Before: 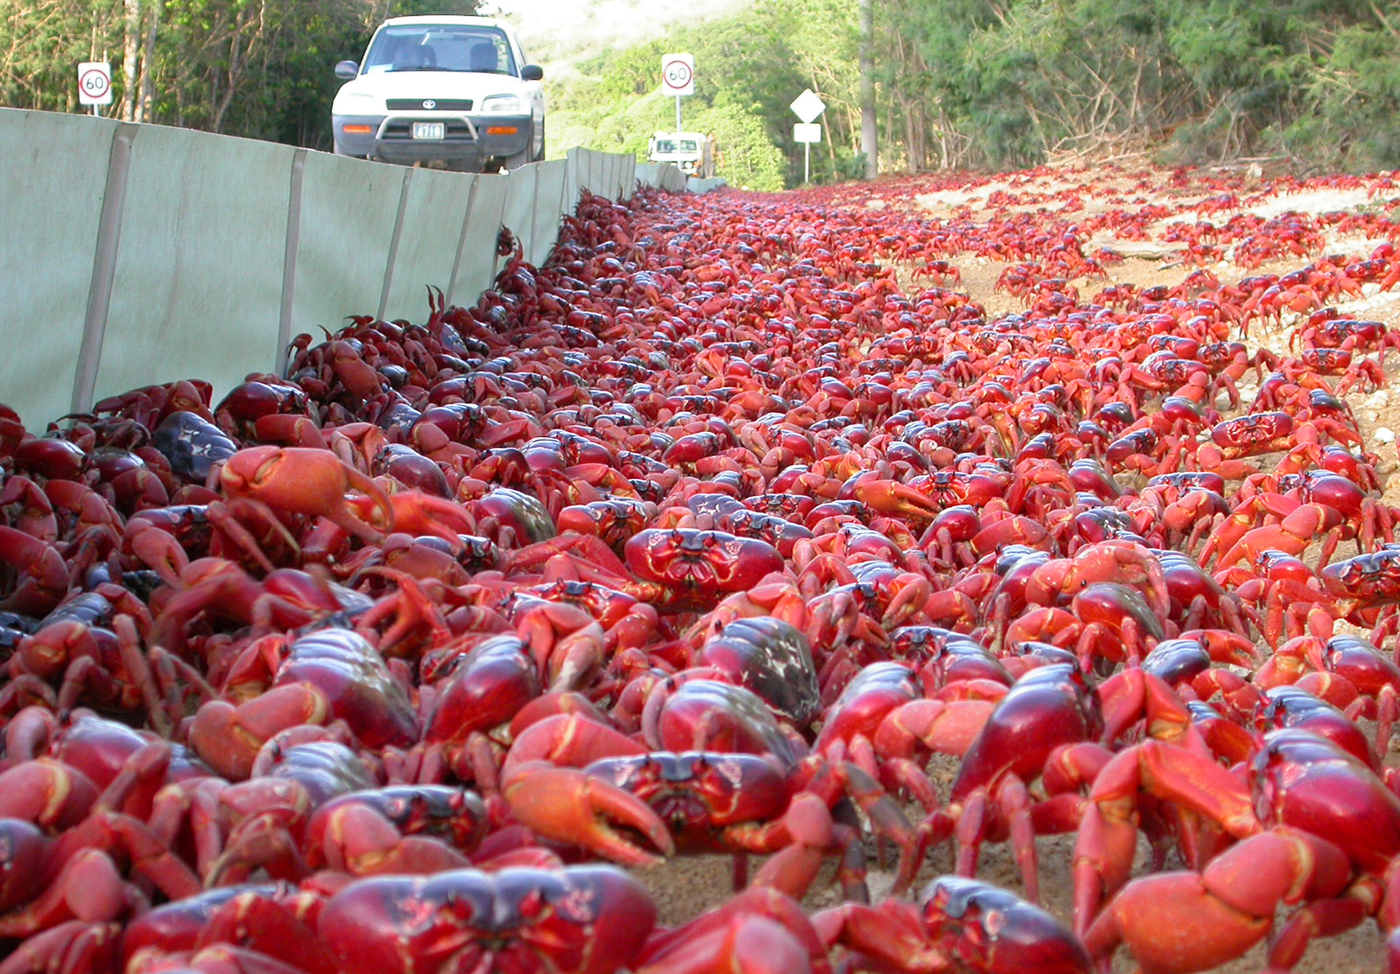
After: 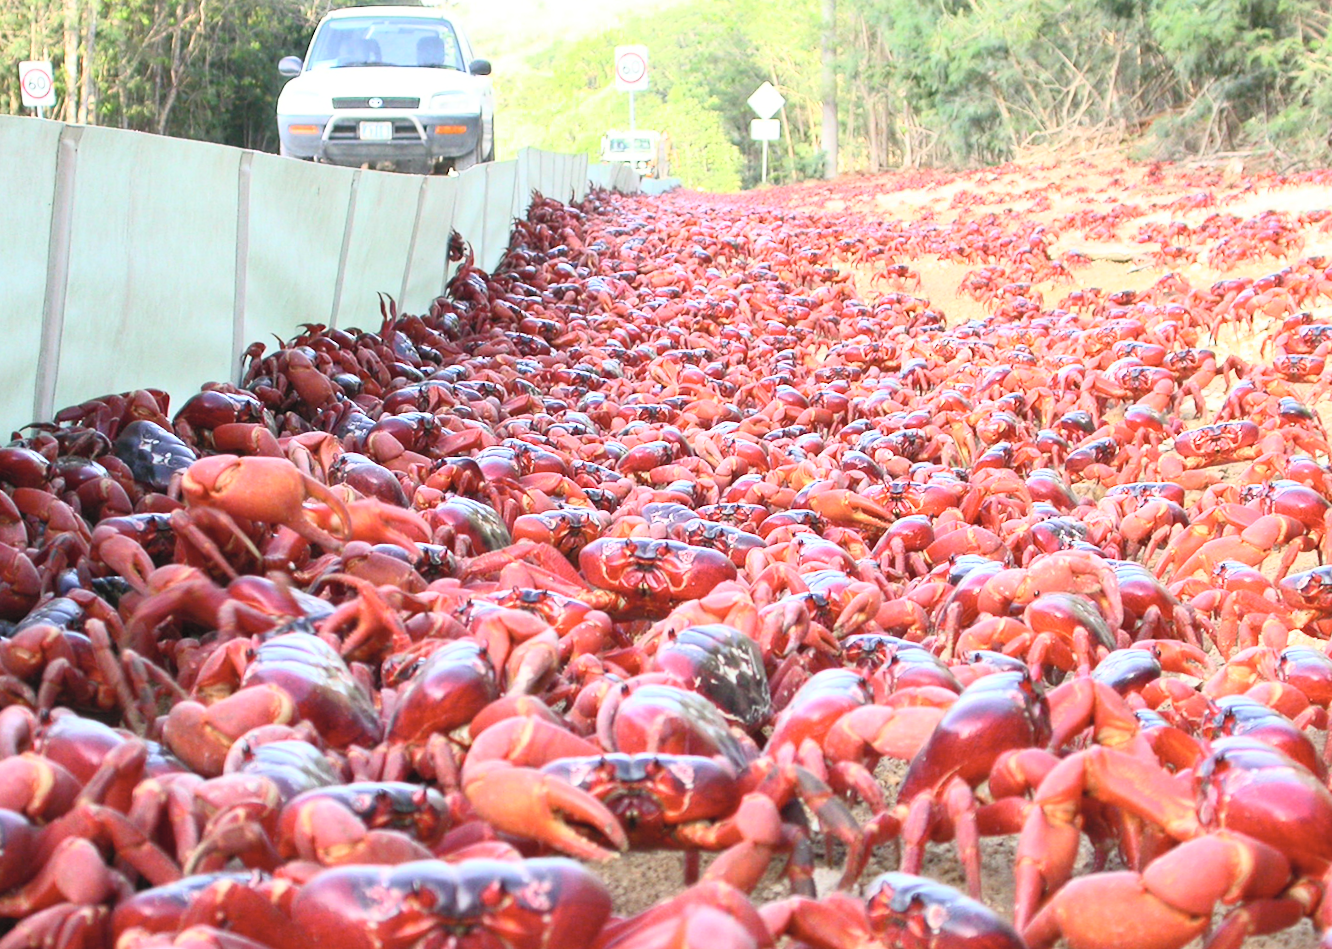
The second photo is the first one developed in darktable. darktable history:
rotate and perspective: rotation 0.074°, lens shift (vertical) 0.096, lens shift (horizontal) -0.041, crop left 0.043, crop right 0.952, crop top 0.024, crop bottom 0.979
contrast brightness saturation: contrast 0.39, brightness 0.53
